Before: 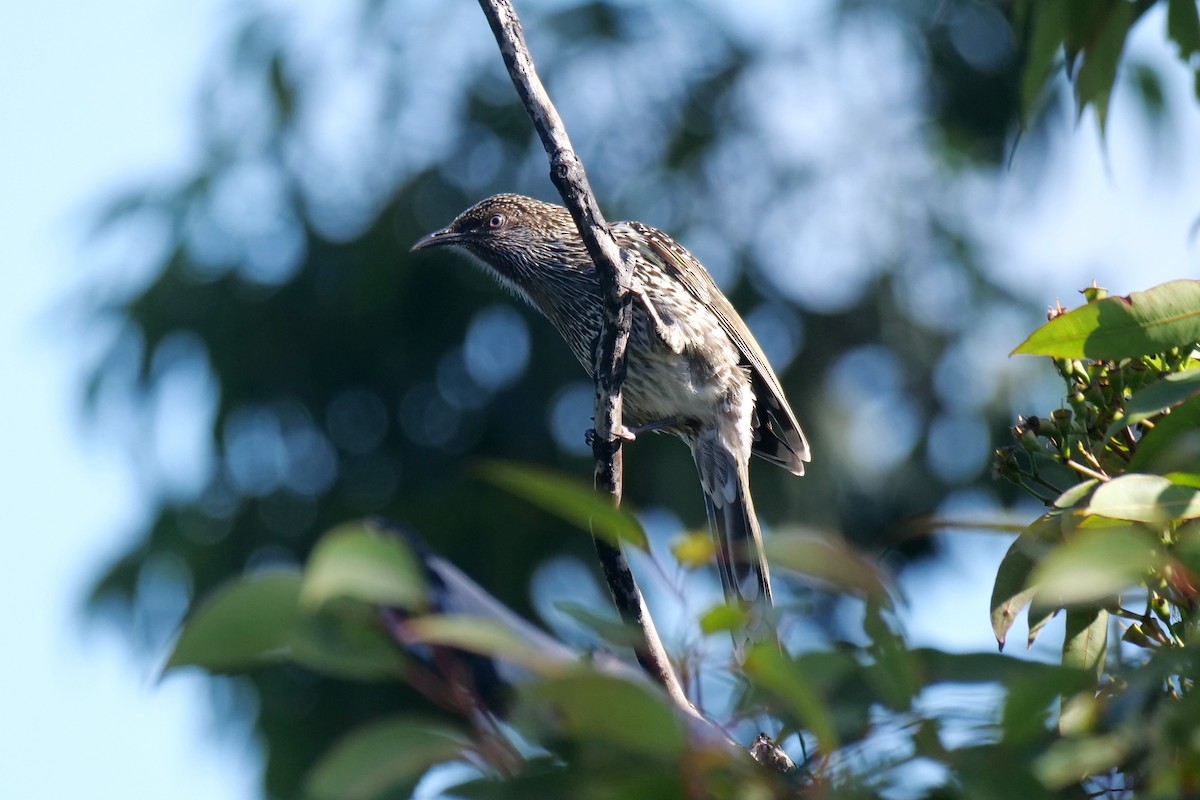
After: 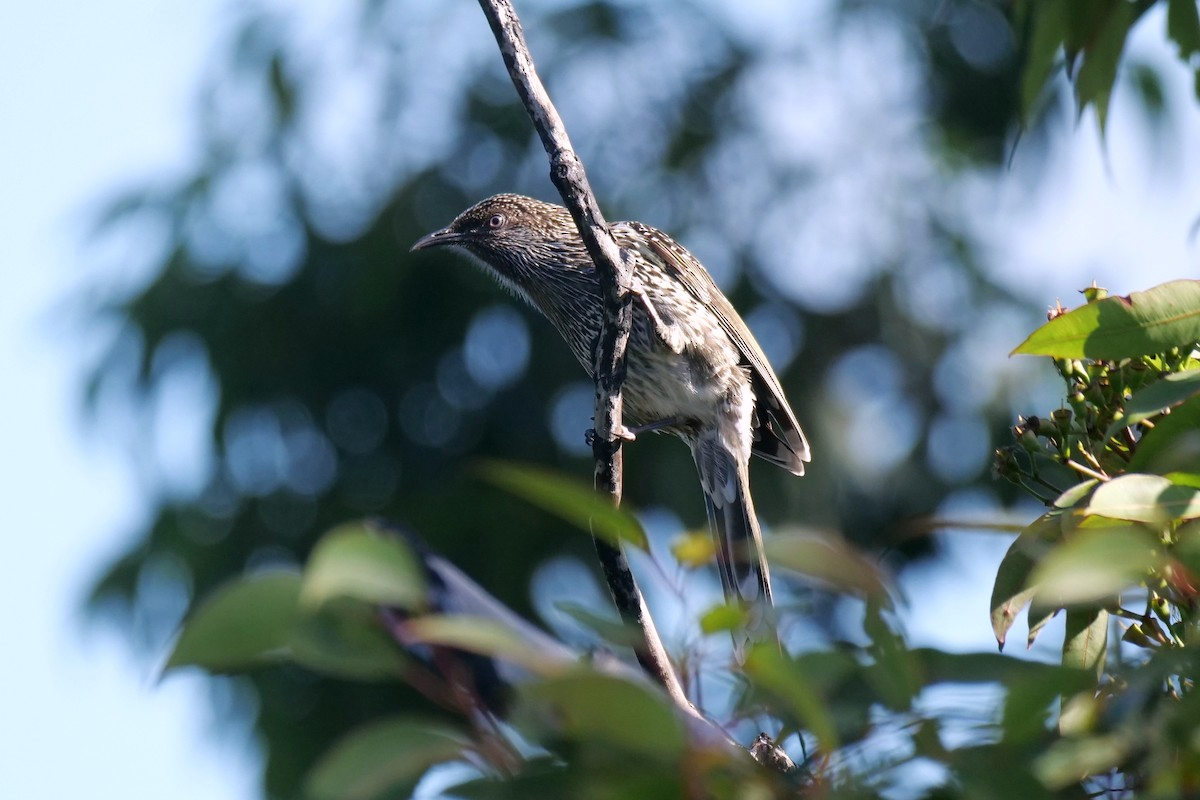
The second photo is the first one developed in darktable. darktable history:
color correction: highlights a* 3.08, highlights b* -1.09, shadows a* -0.061, shadows b* 2.32, saturation 0.979
